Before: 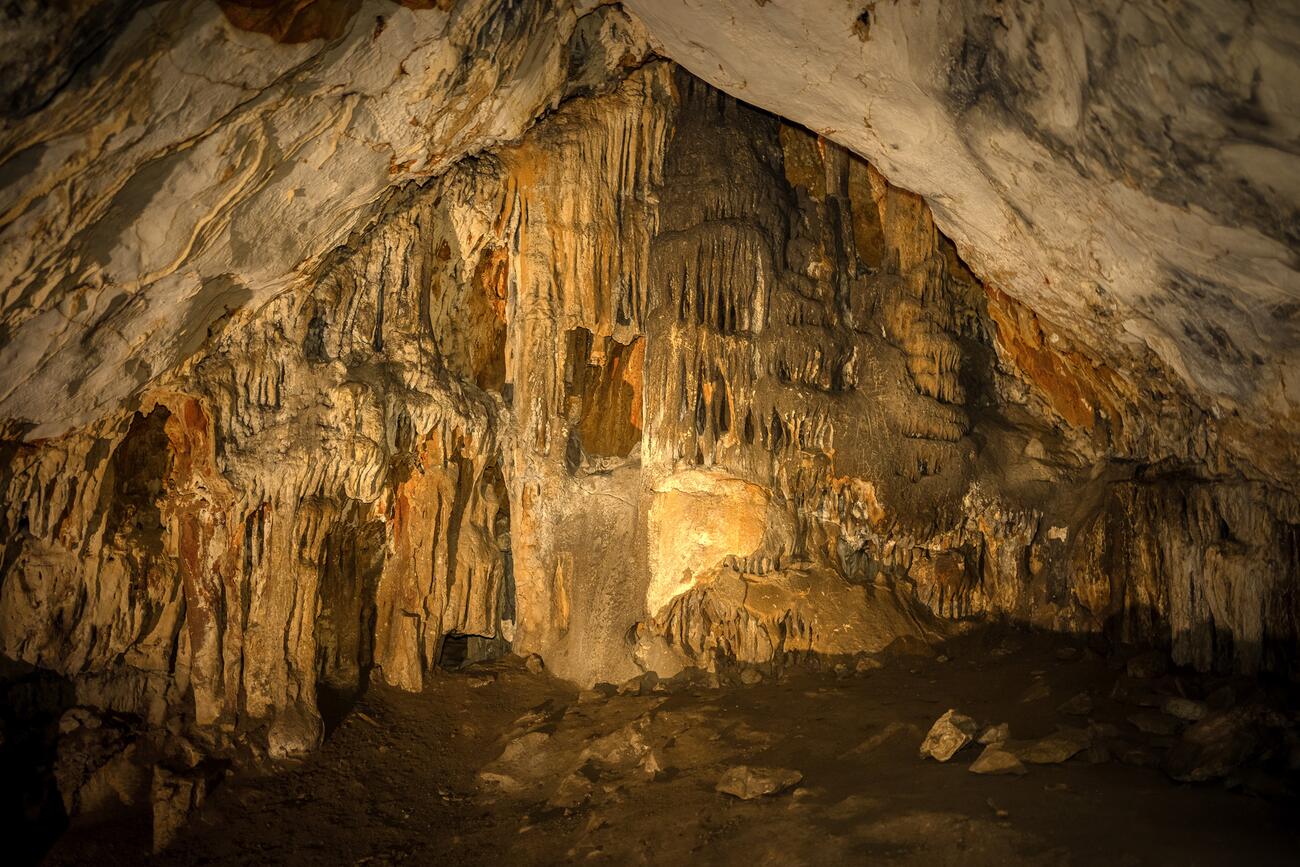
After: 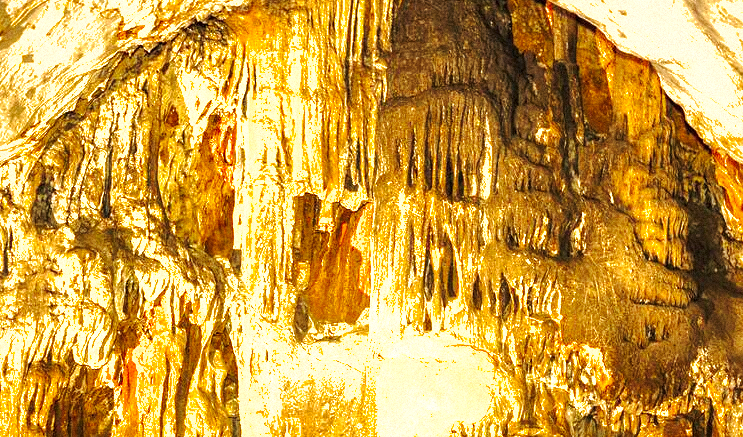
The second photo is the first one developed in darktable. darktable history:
grain: mid-tones bias 0%
exposure: black level correction 0.001, compensate highlight preservation false
levels: levels [0, 0.374, 0.749]
shadows and highlights: on, module defaults
white balance: emerald 1
base curve: curves: ch0 [(0, 0) (0.028, 0.03) (0.121, 0.232) (0.46, 0.748) (0.859, 0.968) (1, 1)], preserve colors none
local contrast: highlights 100%, shadows 100%, detail 120%, midtone range 0.2
crop: left 20.932%, top 15.471%, right 21.848%, bottom 34.081%
